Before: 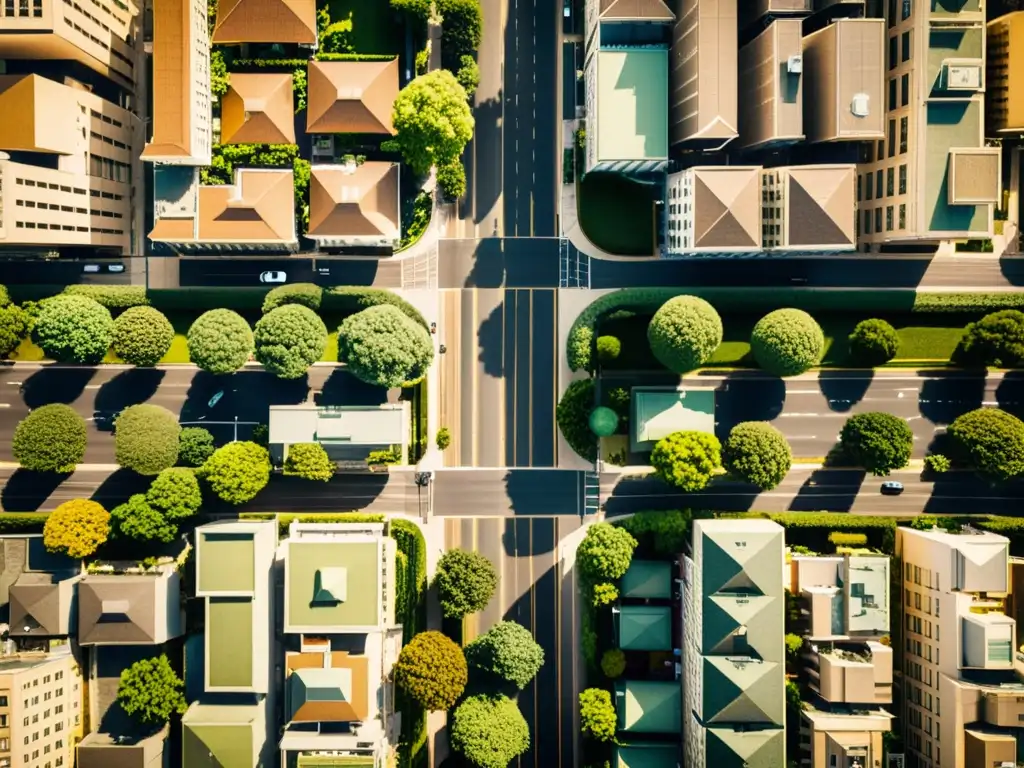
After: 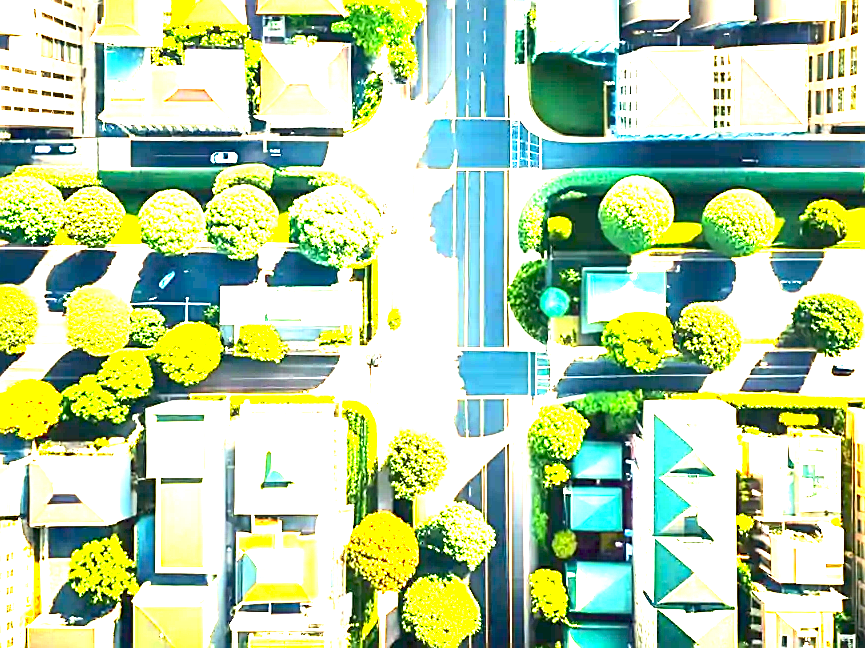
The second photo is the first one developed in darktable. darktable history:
crop and rotate: left 4.842%, top 15.51%, right 10.668%
levels: mode automatic, black 0.023%, white 99.97%, levels [0.062, 0.494, 0.925]
sharpen: on, module defaults
exposure: black level correction 0, exposure 4 EV, compensate exposure bias true, compensate highlight preservation false
contrast brightness saturation: contrast 0.15, brightness -0.01, saturation 0.1
